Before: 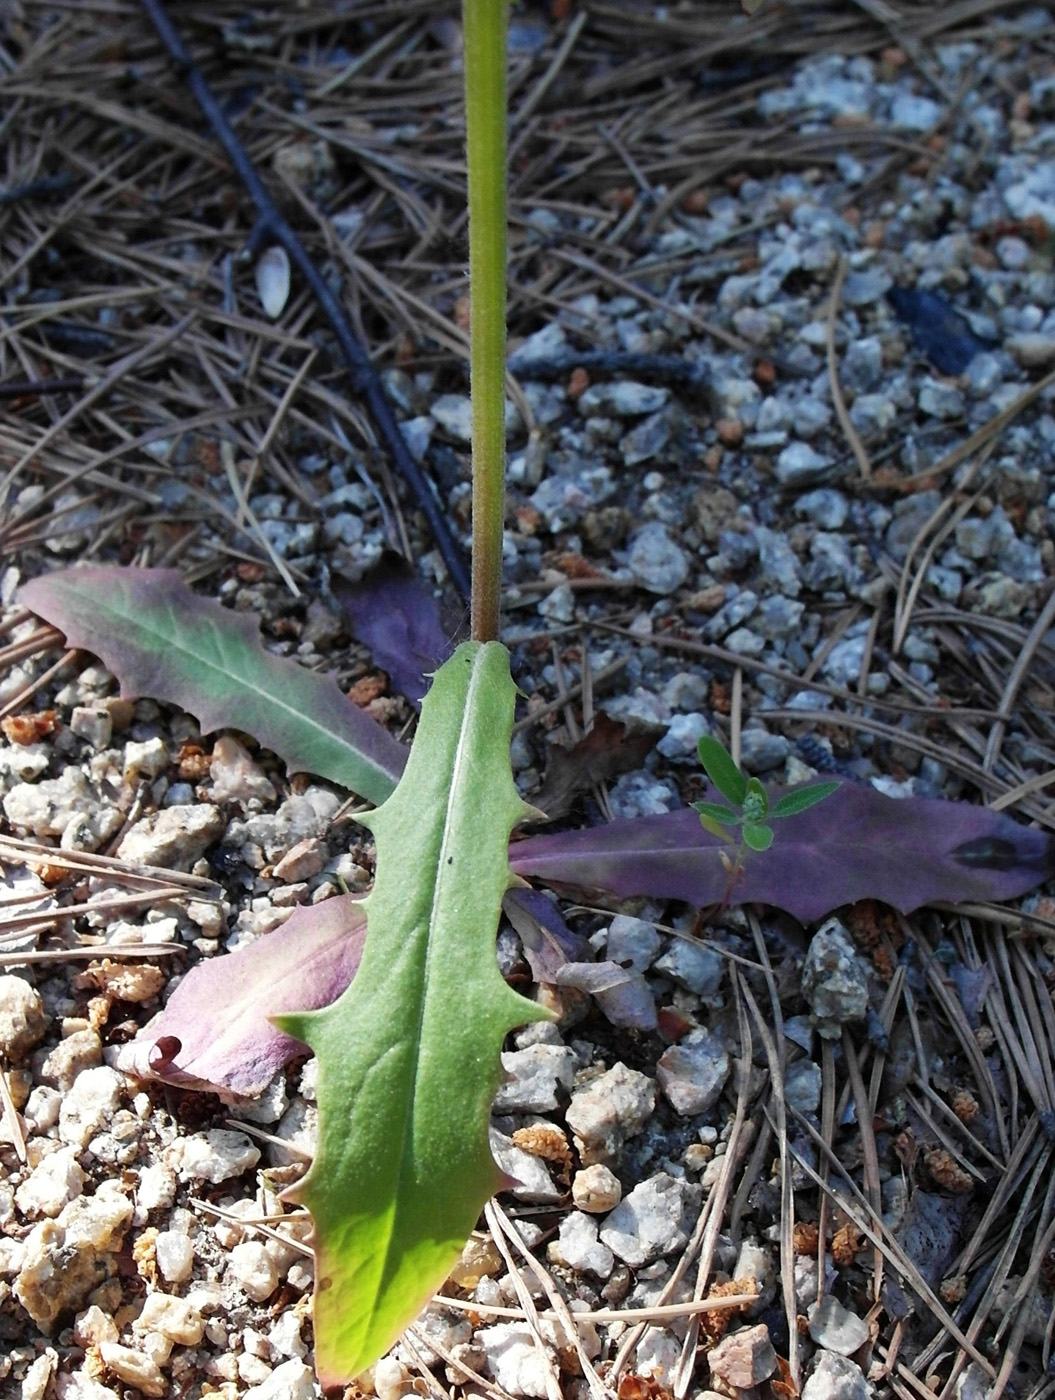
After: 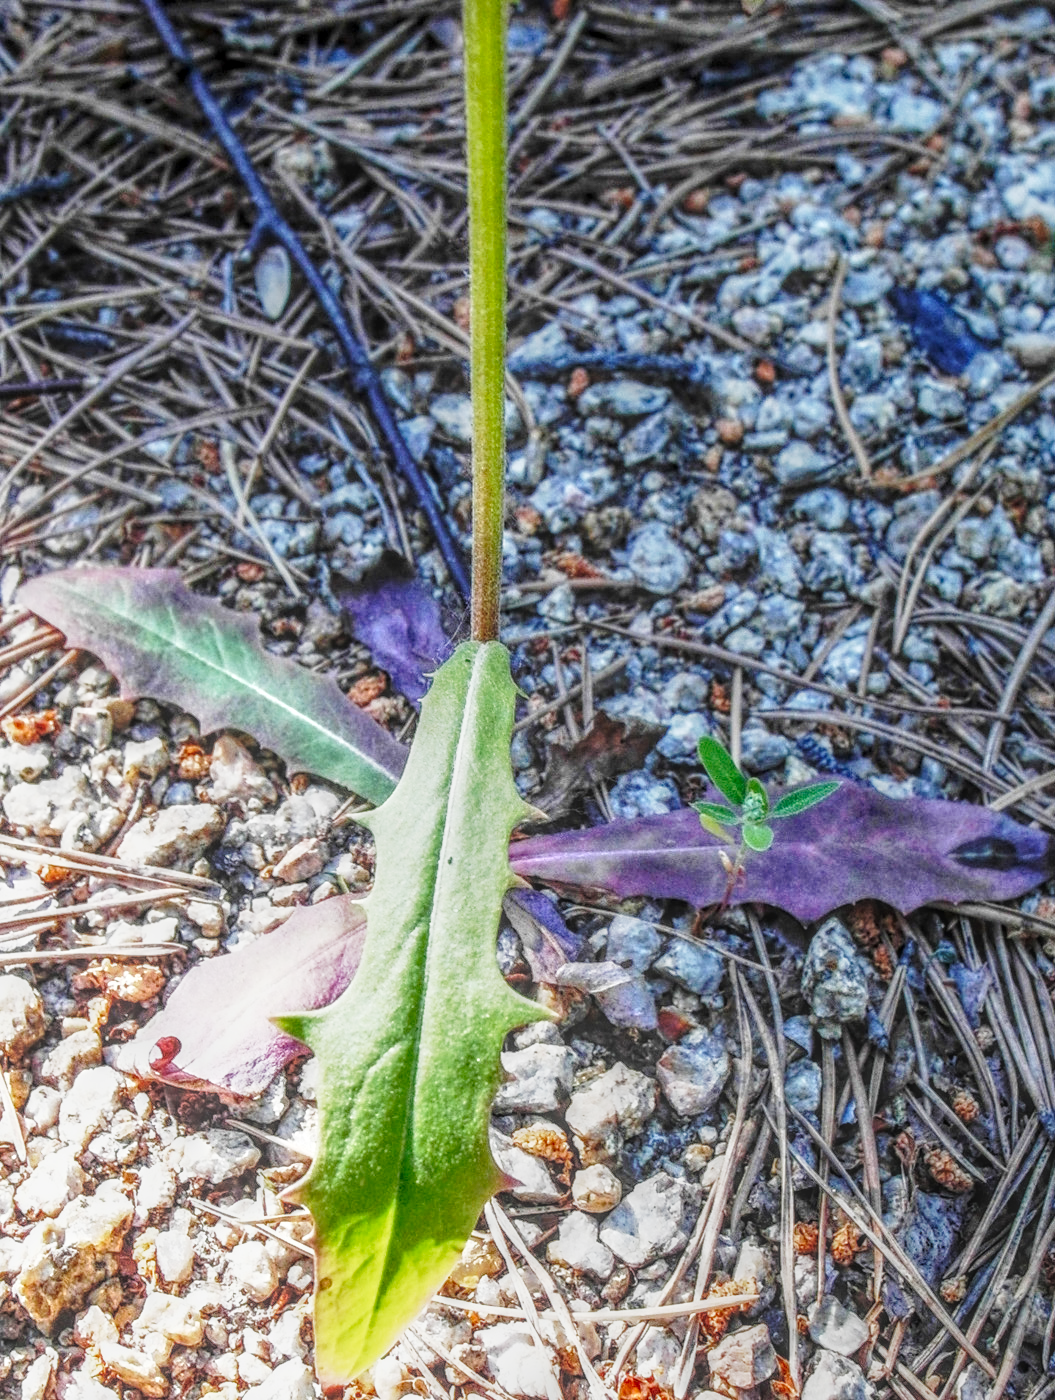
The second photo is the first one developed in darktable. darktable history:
local contrast: highlights 1%, shadows 5%, detail 201%, midtone range 0.244
exposure: black level correction 0.001, exposure 0.499 EV, compensate highlight preservation false
base curve: curves: ch0 [(0, 0) (0.028, 0.03) (0.121, 0.232) (0.46, 0.748) (0.859, 0.968) (1, 1)], preserve colors none
